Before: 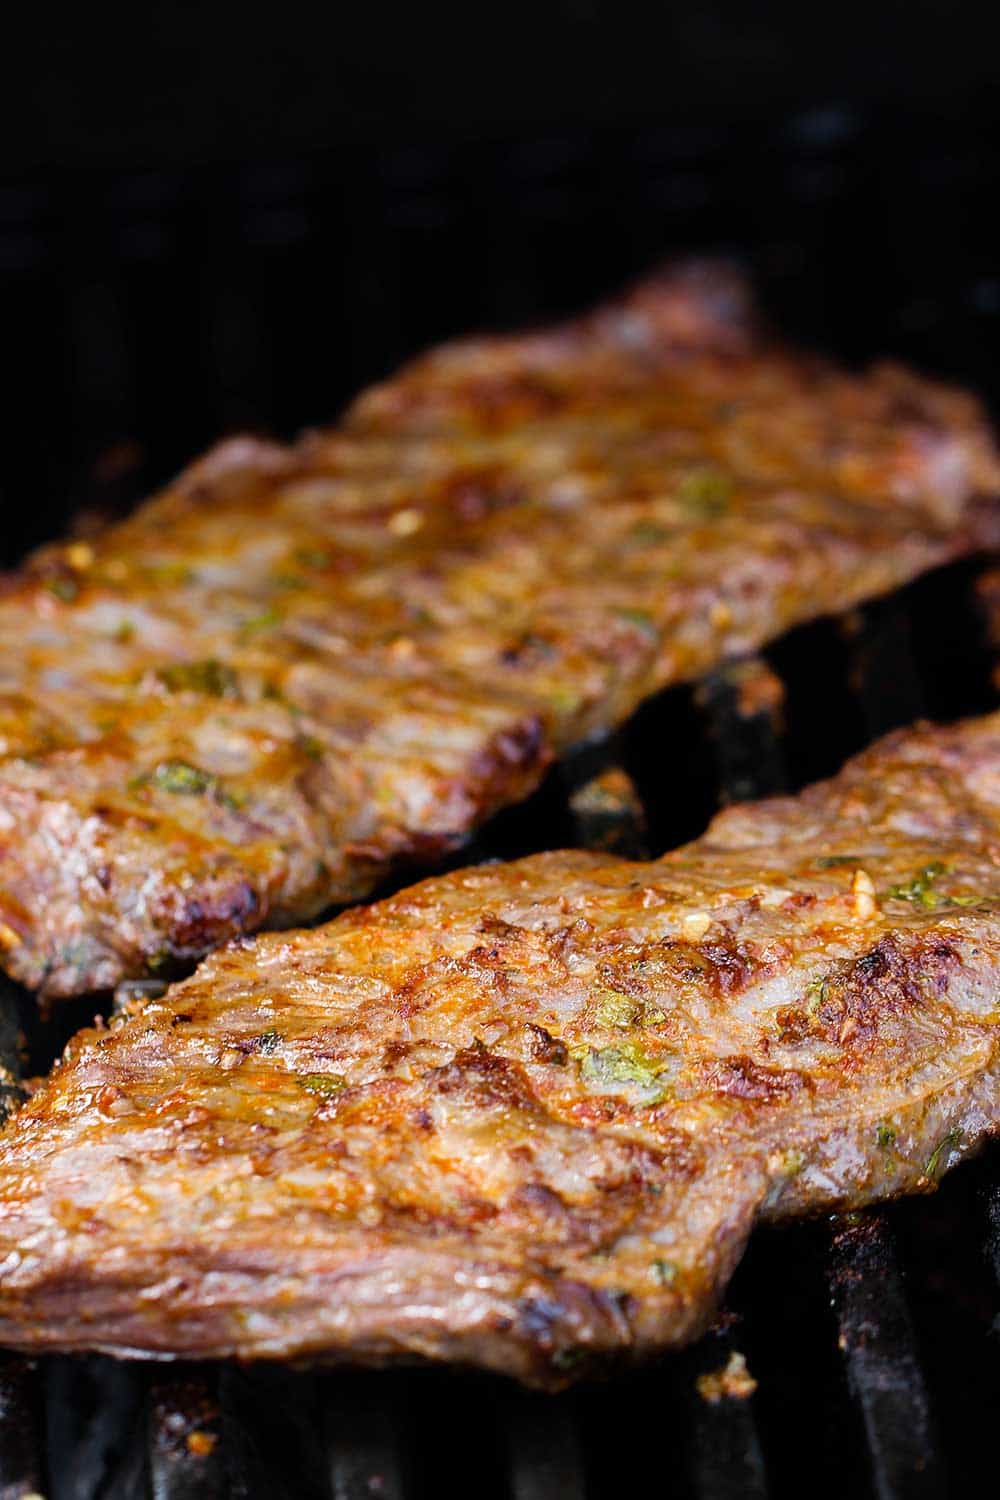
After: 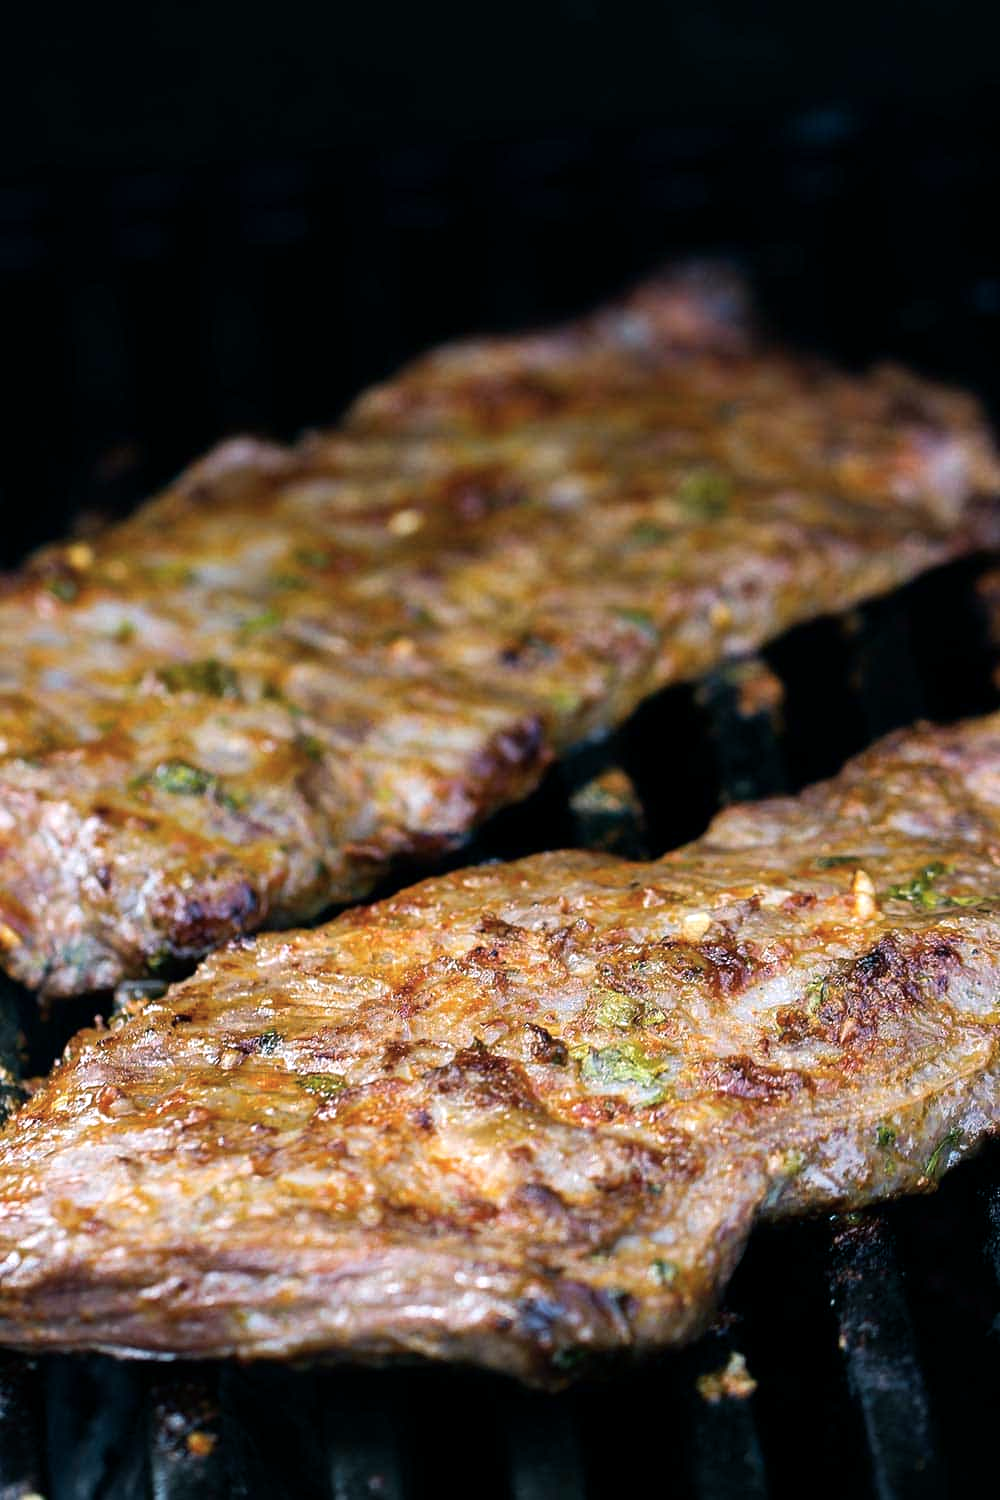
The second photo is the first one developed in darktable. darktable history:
color balance rgb: power › luminance -7.59%, power › chroma 2.248%, power › hue 222.1°, perceptual saturation grading › global saturation -3.215%, perceptual saturation grading › shadows -1.239%, perceptual brilliance grading › highlights 7.425%, perceptual brilliance grading › mid-tones 3.261%, perceptual brilliance grading › shadows 2.043%
